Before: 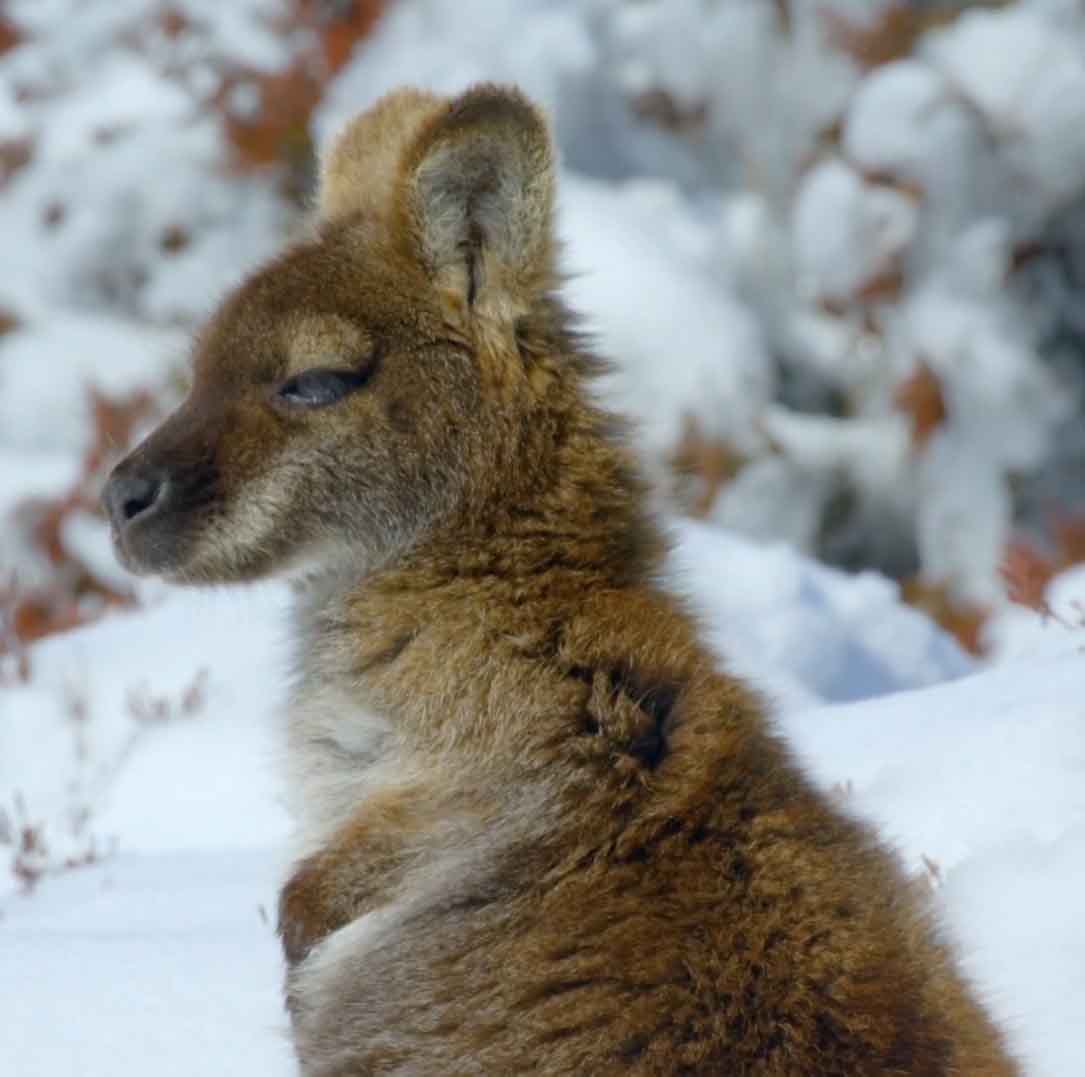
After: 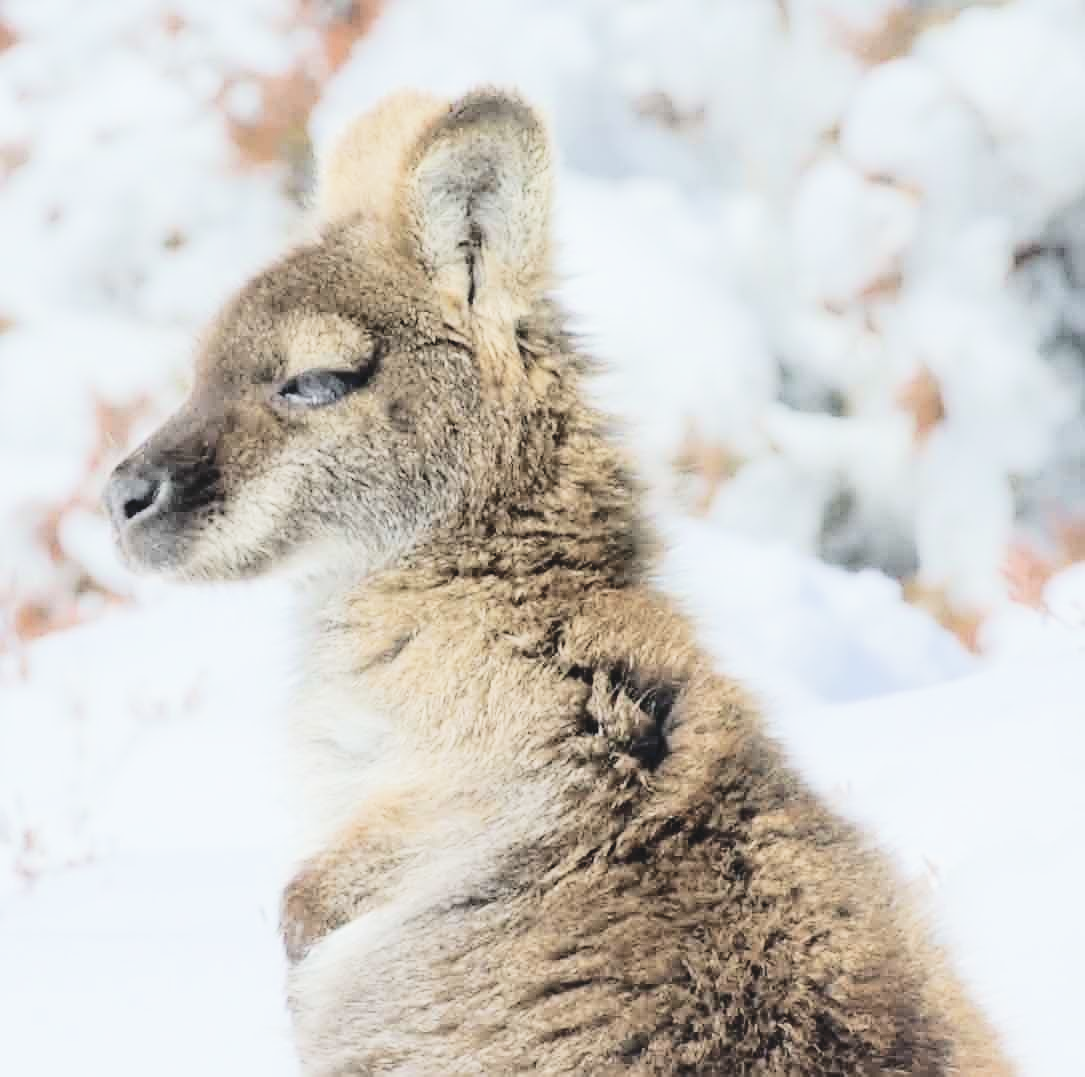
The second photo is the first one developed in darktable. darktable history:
sharpen: on, module defaults
contrast brightness saturation: brightness 0.183, saturation -0.5
tone curve: curves: ch0 [(0, 0) (0.003, 0.077) (0.011, 0.079) (0.025, 0.085) (0.044, 0.095) (0.069, 0.109) (0.1, 0.124) (0.136, 0.142) (0.177, 0.169) (0.224, 0.207) (0.277, 0.267) (0.335, 0.347) (0.399, 0.442) (0.468, 0.54) (0.543, 0.635) (0.623, 0.726) (0.709, 0.813) (0.801, 0.882) (0.898, 0.934) (1, 1)], color space Lab, independent channels, preserve colors none
exposure: exposure 1.255 EV, compensate exposure bias true, compensate highlight preservation false
velvia: strength 15.46%
filmic rgb: black relative exposure -7.65 EV, white relative exposure 4.56 EV, hardness 3.61, contrast 1.062, iterations of high-quality reconstruction 0
